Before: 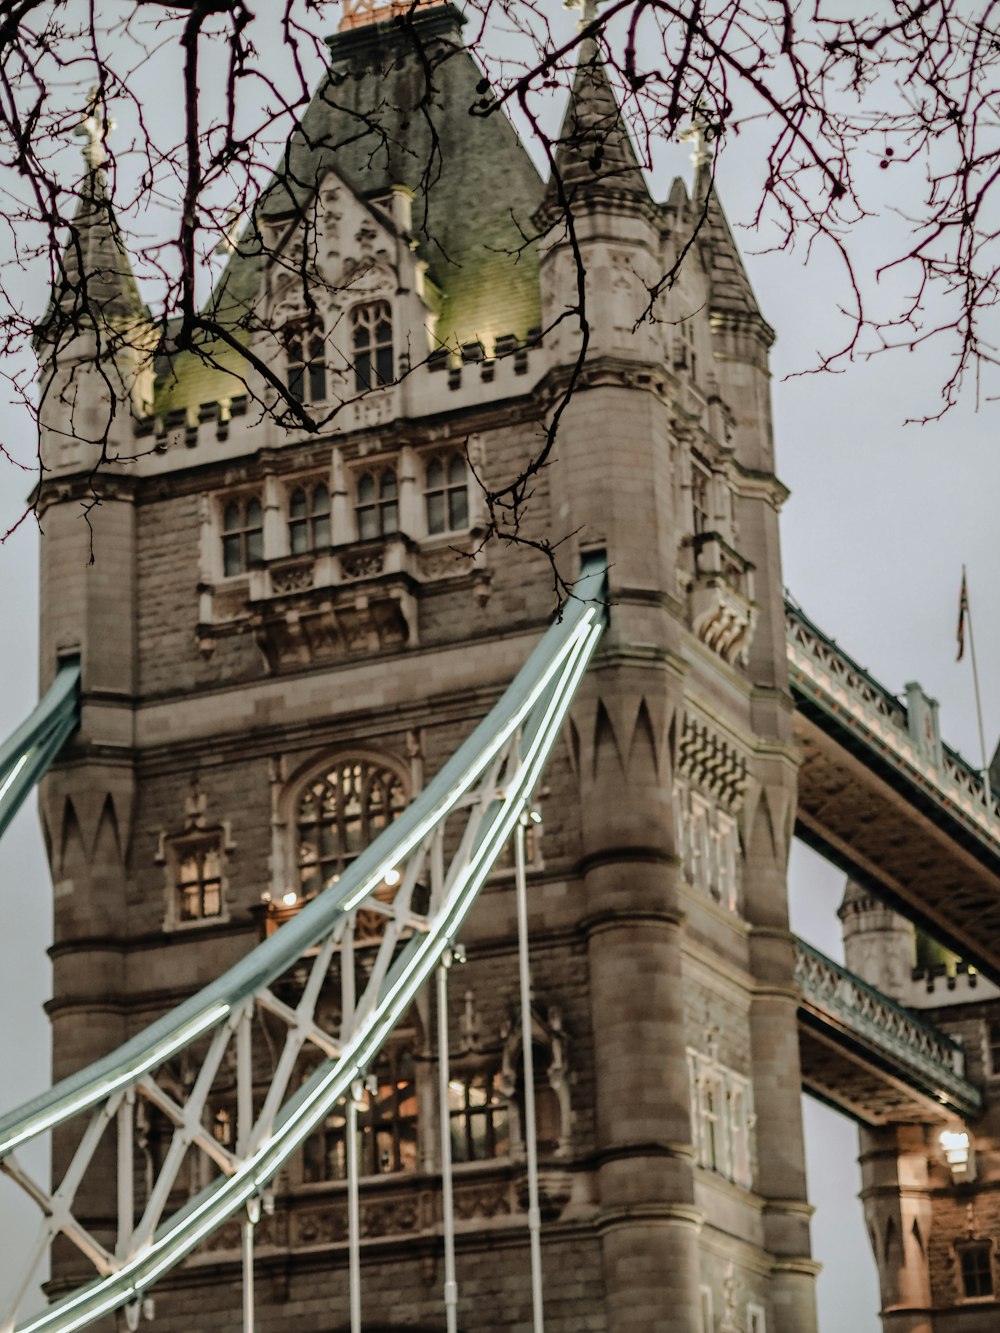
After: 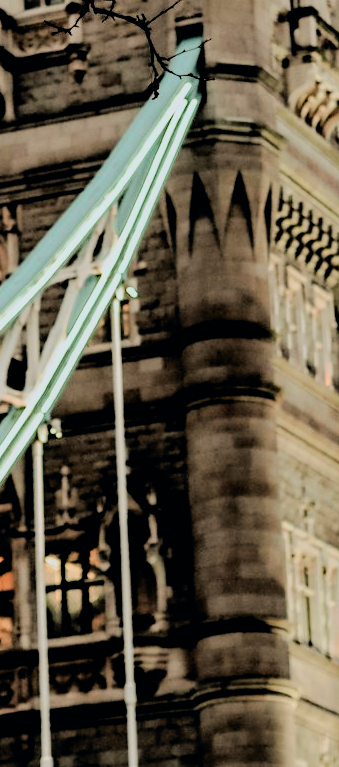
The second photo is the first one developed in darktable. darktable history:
tone curve: curves: ch0 [(0, 0) (0.051, 0.047) (0.102, 0.099) (0.228, 0.262) (0.446, 0.527) (0.695, 0.778) (0.908, 0.946) (1, 1)]; ch1 [(0, 0) (0.339, 0.298) (0.402, 0.363) (0.453, 0.413) (0.485, 0.469) (0.494, 0.493) (0.504, 0.501) (0.525, 0.533) (0.563, 0.591) (0.597, 0.631) (1, 1)]; ch2 [(0, 0) (0.48, 0.48) (0.504, 0.5) (0.539, 0.554) (0.59, 0.628) (0.642, 0.682) (0.824, 0.815) (1, 1)], color space Lab, independent channels, preserve colors none
filmic rgb: black relative exposure -2.96 EV, white relative exposure 4.56 EV, hardness 1.75, contrast 1.237, color science v6 (2022)
crop: left 40.472%, top 39.391%, right 25.554%, bottom 3.052%
